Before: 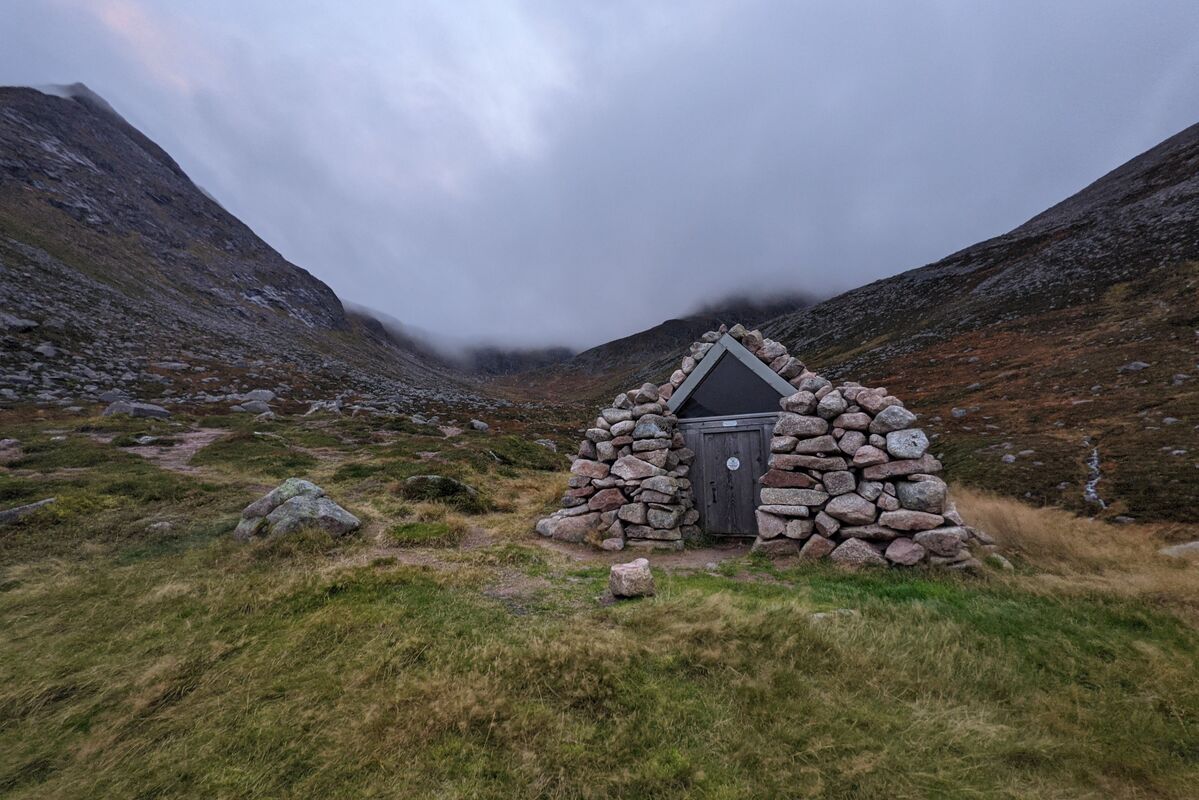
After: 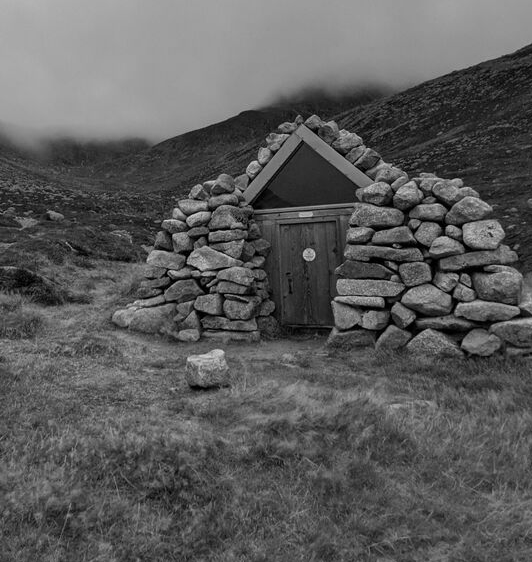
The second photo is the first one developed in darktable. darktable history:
crop: left 35.432%, top 26.233%, right 20.145%, bottom 3.432%
tone equalizer: on, module defaults
monochrome: a -4.13, b 5.16, size 1
